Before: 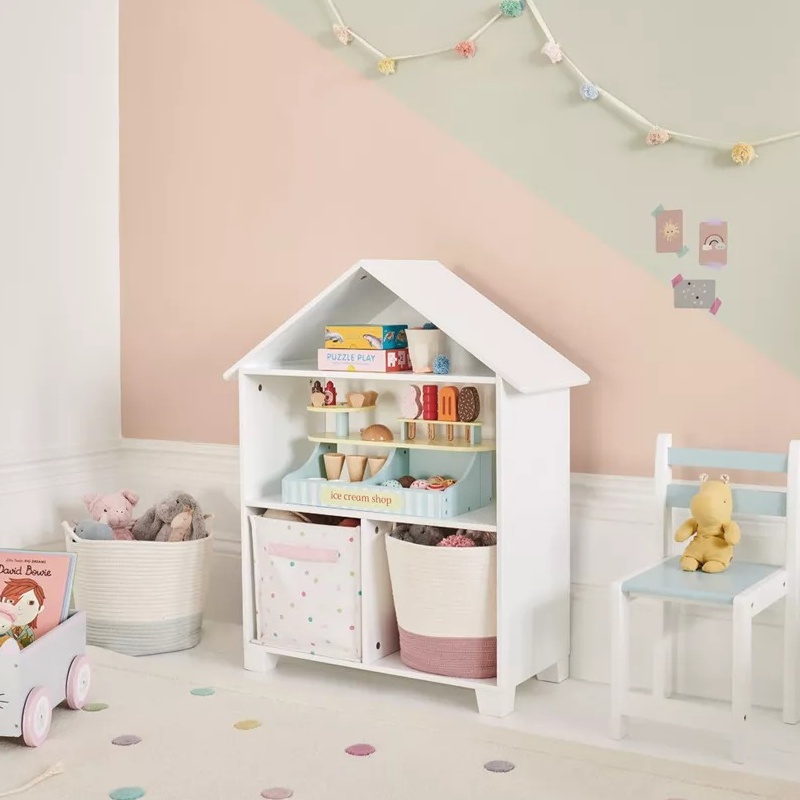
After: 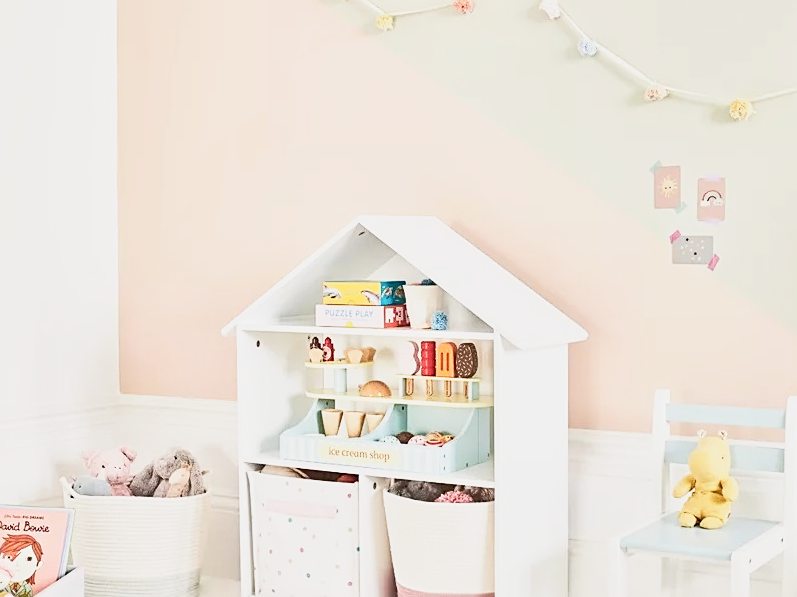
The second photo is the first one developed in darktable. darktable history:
tone equalizer: -8 EV -0.503 EV, -7 EV -0.317 EV, -6 EV -0.068 EV, -5 EV 0.427 EV, -4 EV 0.975 EV, -3 EV 0.825 EV, -2 EV -0.008 EV, -1 EV 0.144 EV, +0 EV -0.01 EV
sharpen: on, module defaults
crop: left 0.315%, top 5.52%, bottom 19.84%
base curve: curves: ch0 [(0, 0) (0.088, 0.125) (0.176, 0.251) (0.354, 0.501) (0.613, 0.749) (1, 0.877)], preserve colors none
shadows and highlights: shadows -28.42, highlights 30.7
